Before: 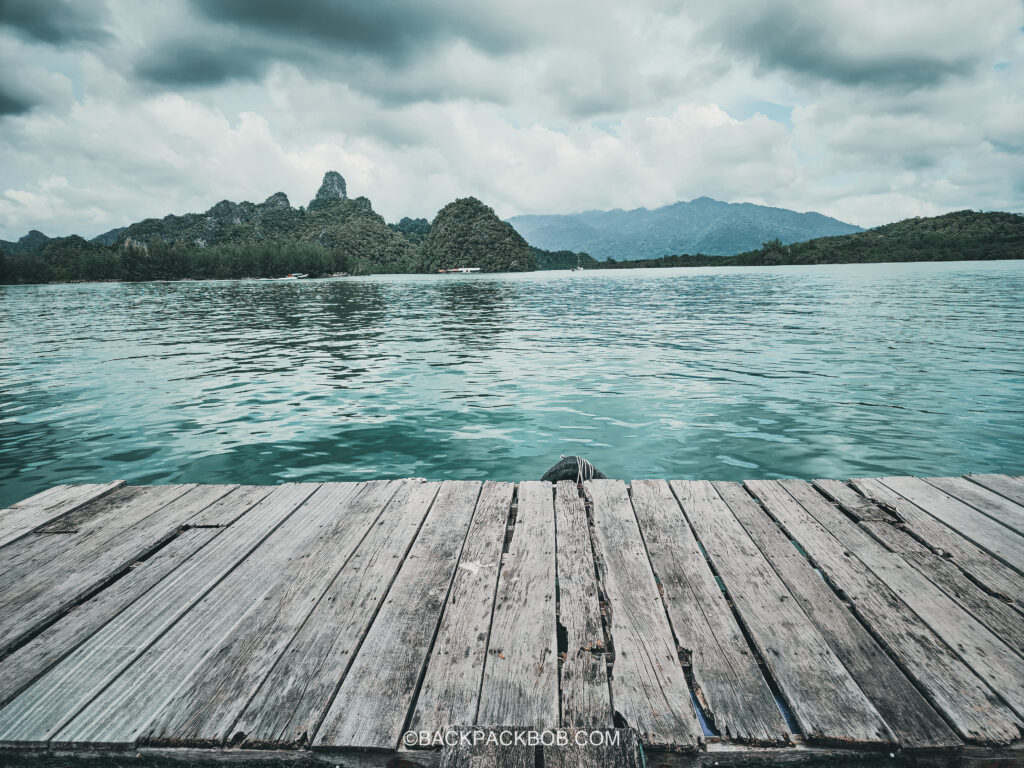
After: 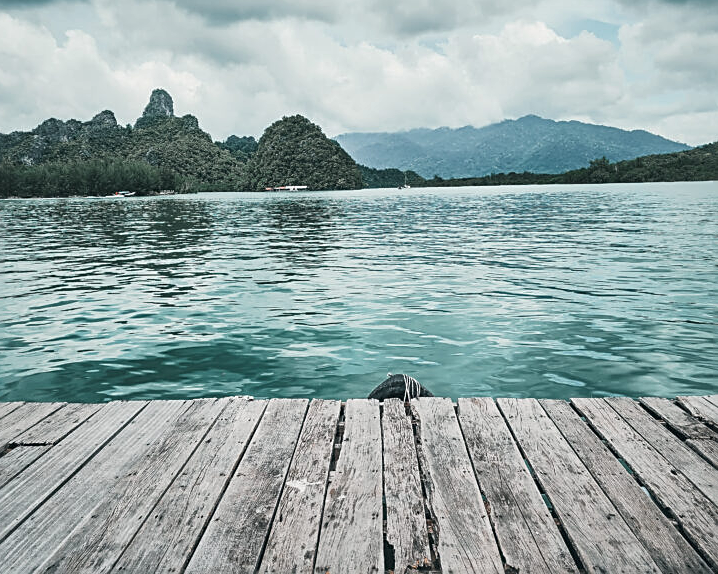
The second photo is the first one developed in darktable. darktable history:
sharpen: amount 0.49
crop and rotate: left 16.911%, top 10.794%, right 12.958%, bottom 14.381%
local contrast: mode bilateral grid, contrast 20, coarseness 49, detail 132%, midtone range 0.2
